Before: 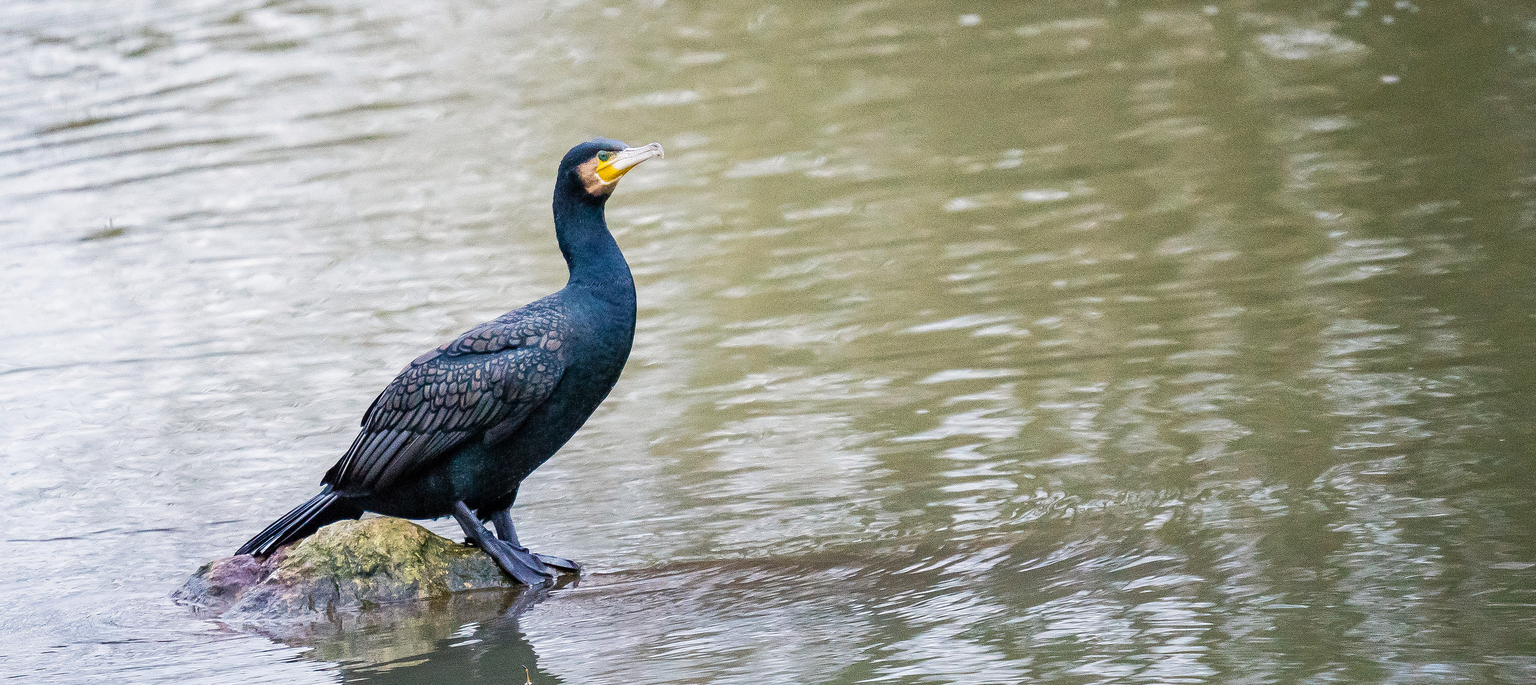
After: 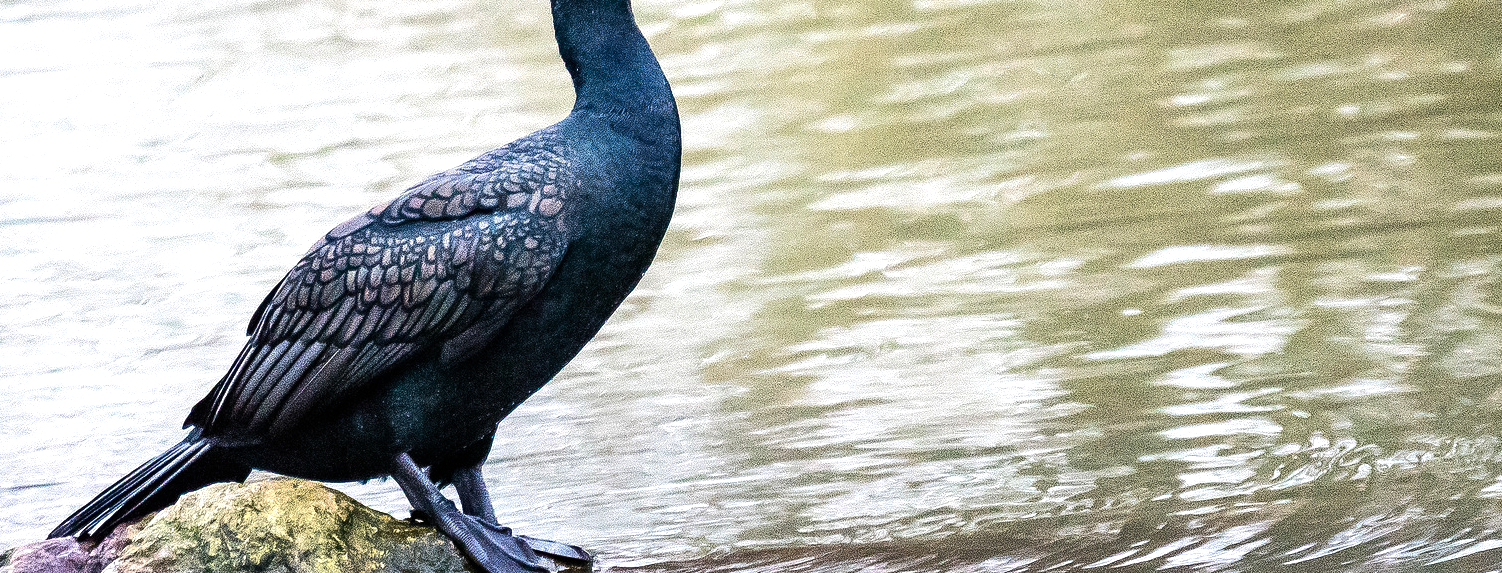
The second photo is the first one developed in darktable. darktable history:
crop: left 13.312%, top 31.28%, right 24.627%, bottom 15.582%
tone equalizer: -8 EV -0.75 EV, -7 EV -0.7 EV, -6 EV -0.6 EV, -5 EV -0.4 EV, -3 EV 0.4 EV, -2 EV 0.6 EV, -1 EV 0.7 EV, +0 EV 0.75 EV, edges refinement/feathering 500, mask exposure compensation -1.57 EV, preserve details no
